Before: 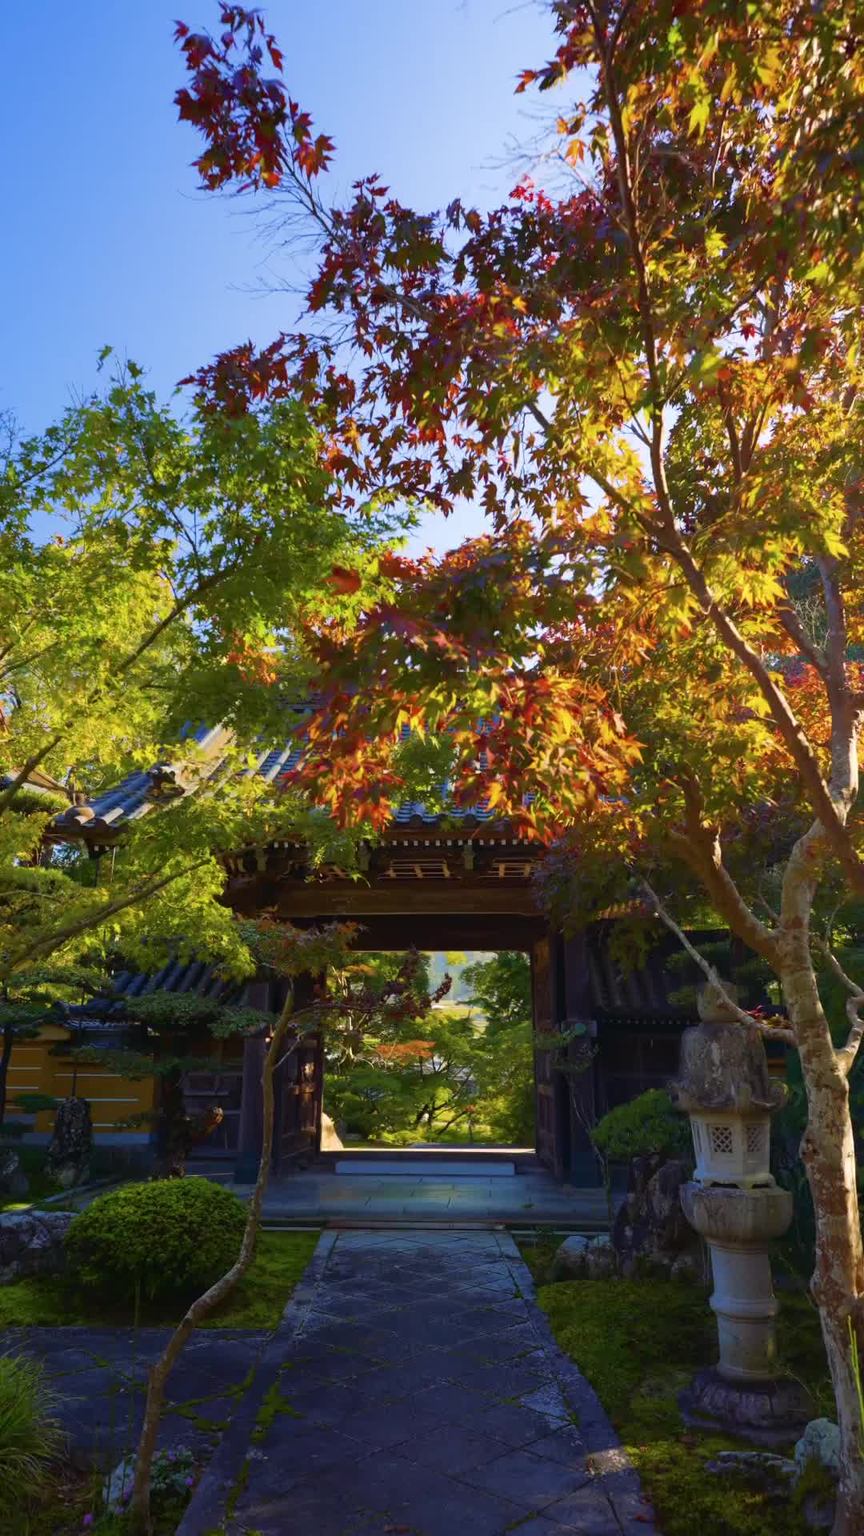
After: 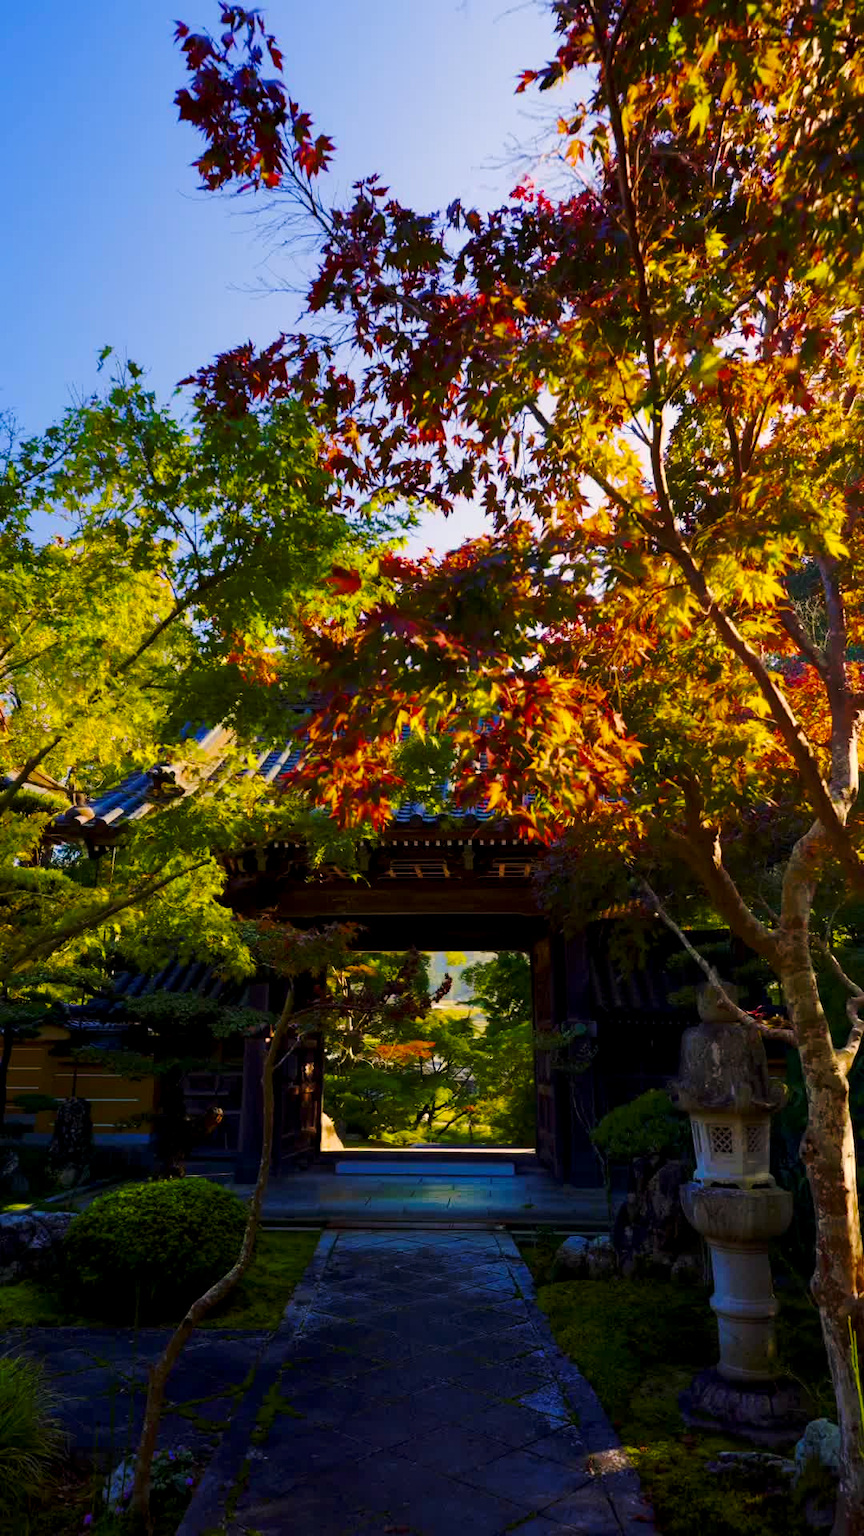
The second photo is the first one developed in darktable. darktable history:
exposure: black level correction 0.009, exposure 0.016 EV, compensate highlight preservation false
color balance rgb: power › chroma 0.231%, power › hue 61.2°, highlights gain › chroma 3.039%, highlights gain › hue 60.18°, linear chroma grading › global chroma 8.942%, perceptual saturation grading › global saturation 0.357%
base curve: curves: ch0 [(0, 0) (0.073, 0.04) (0.157, 0.139) (0.492, 0.492) (0.758, 0.758) (1, 1)], preserve colors none
